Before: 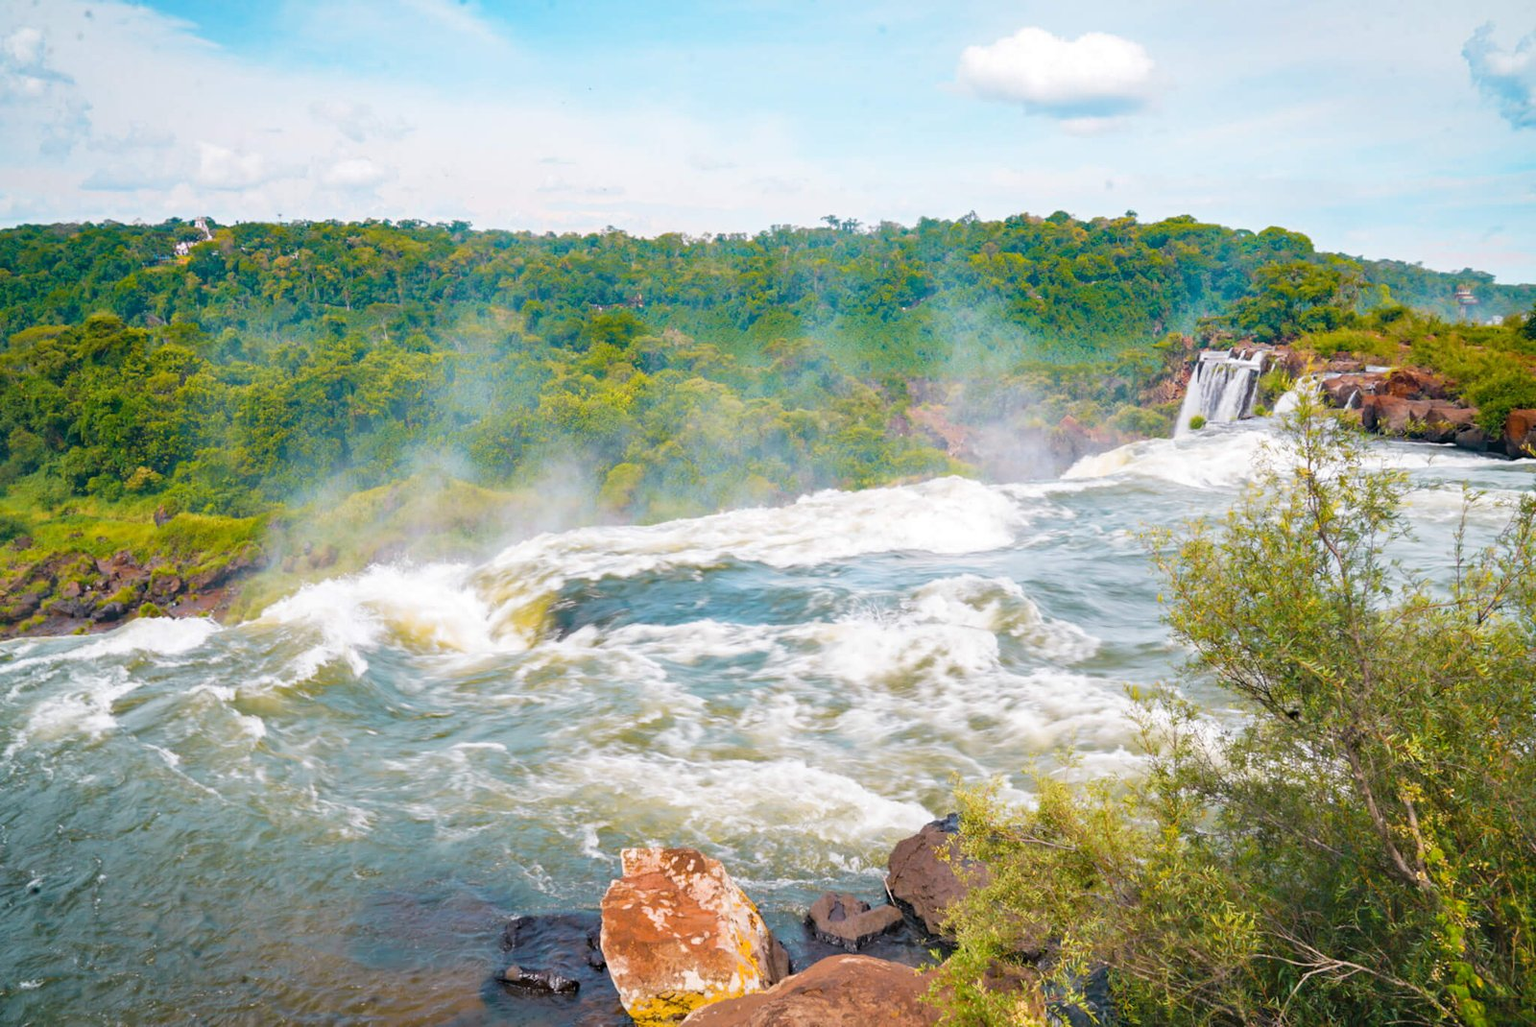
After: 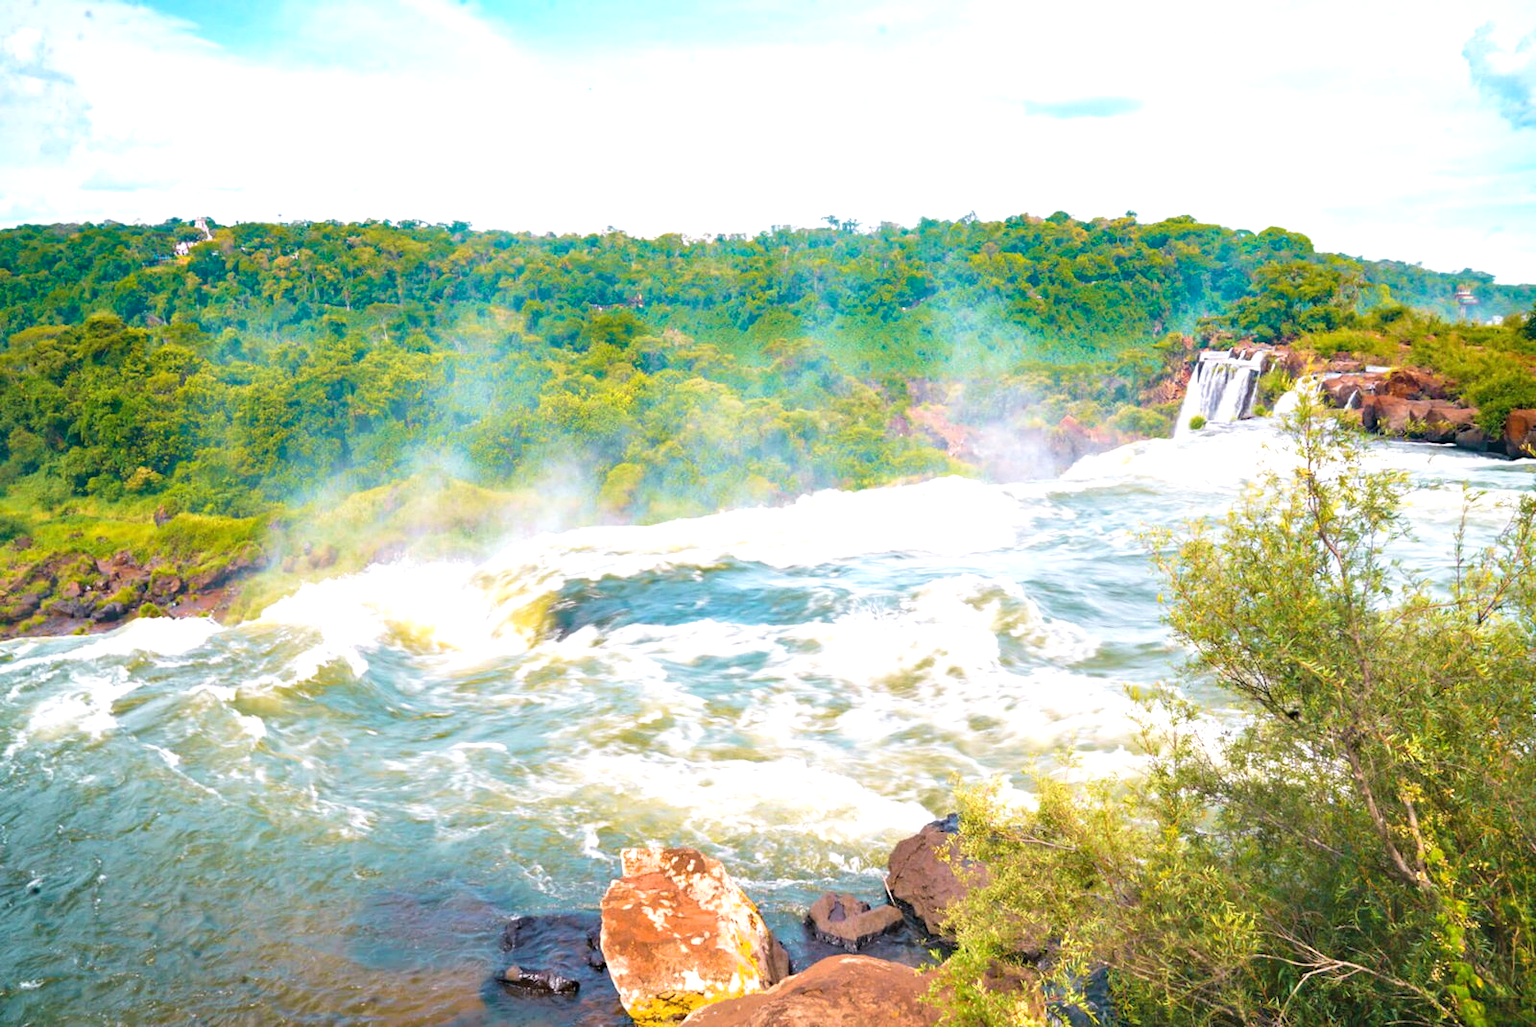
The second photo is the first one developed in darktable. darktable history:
exposure: exposure 0.605 EV, compensate highlight preservation false
velvia: strength 28.71%
